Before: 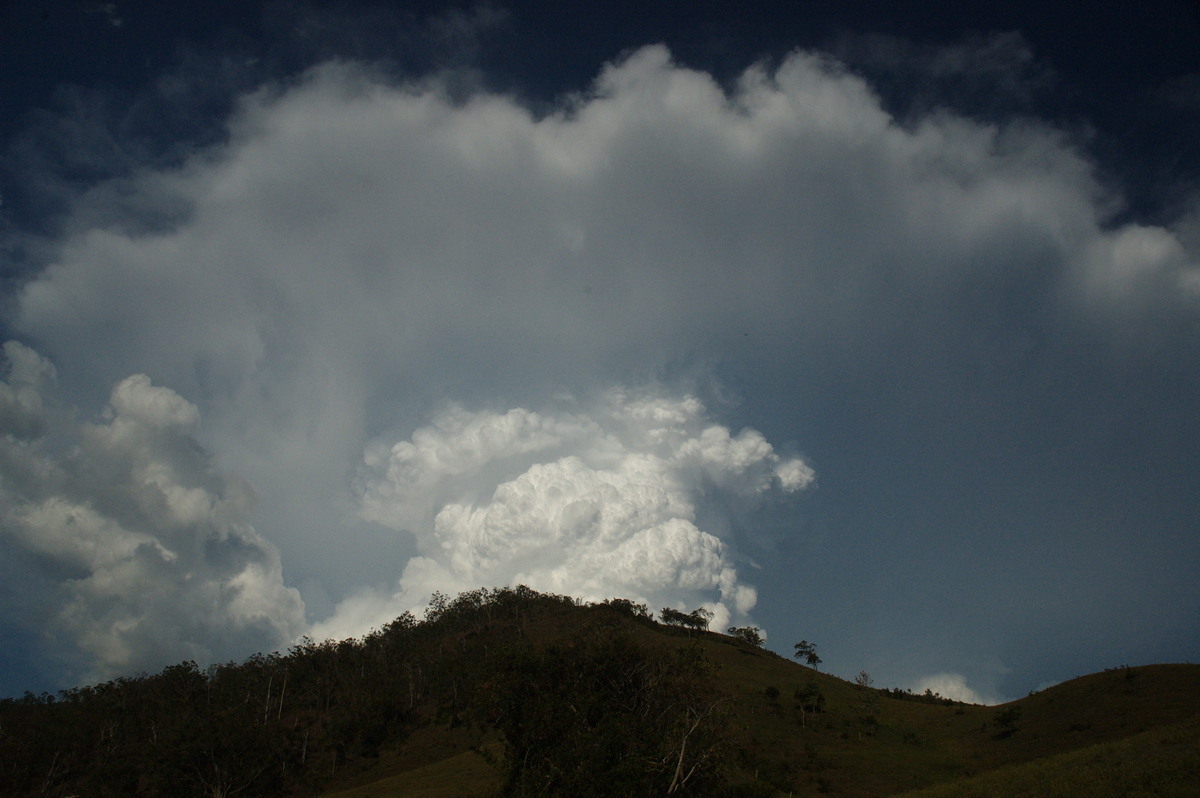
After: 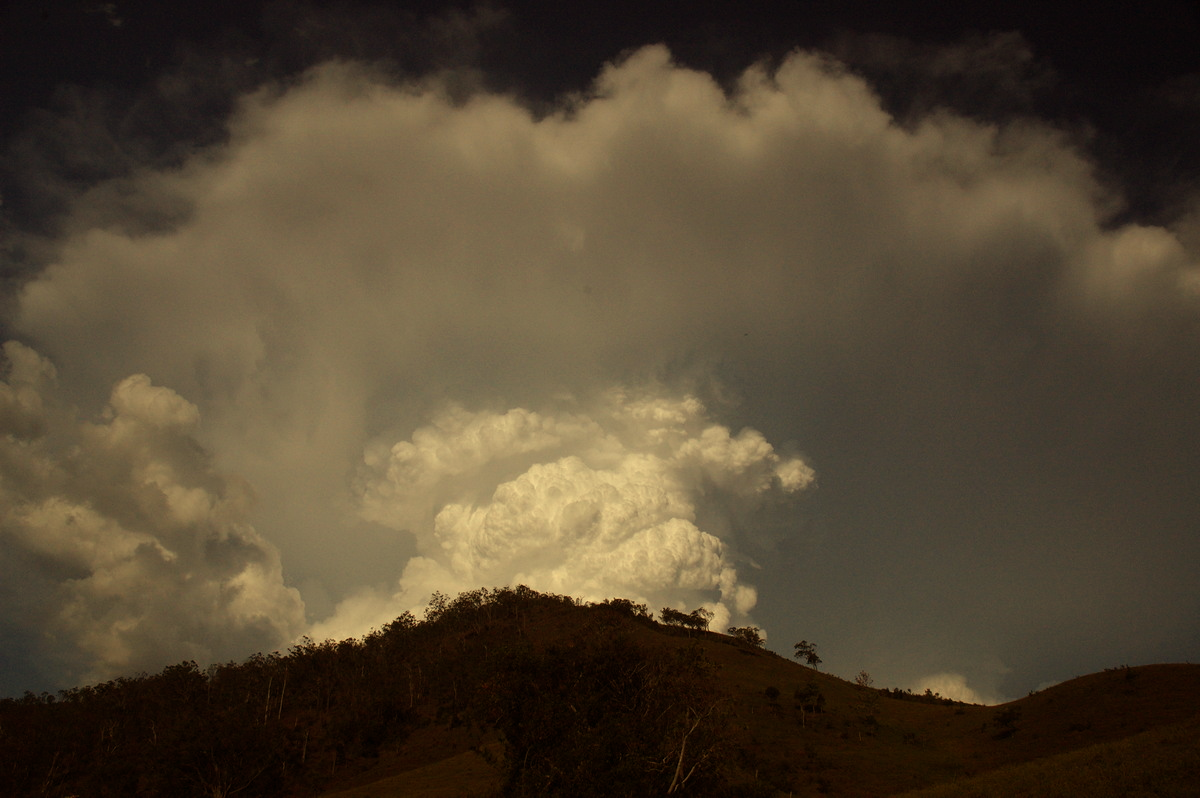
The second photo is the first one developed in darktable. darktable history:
rgb levels: mode RGB, independent channels, levels [[0, 0.5, 1], [0, 0.521, 1], [0, 0.536, 1]]
white balance: red 1.08, blue 0.791
